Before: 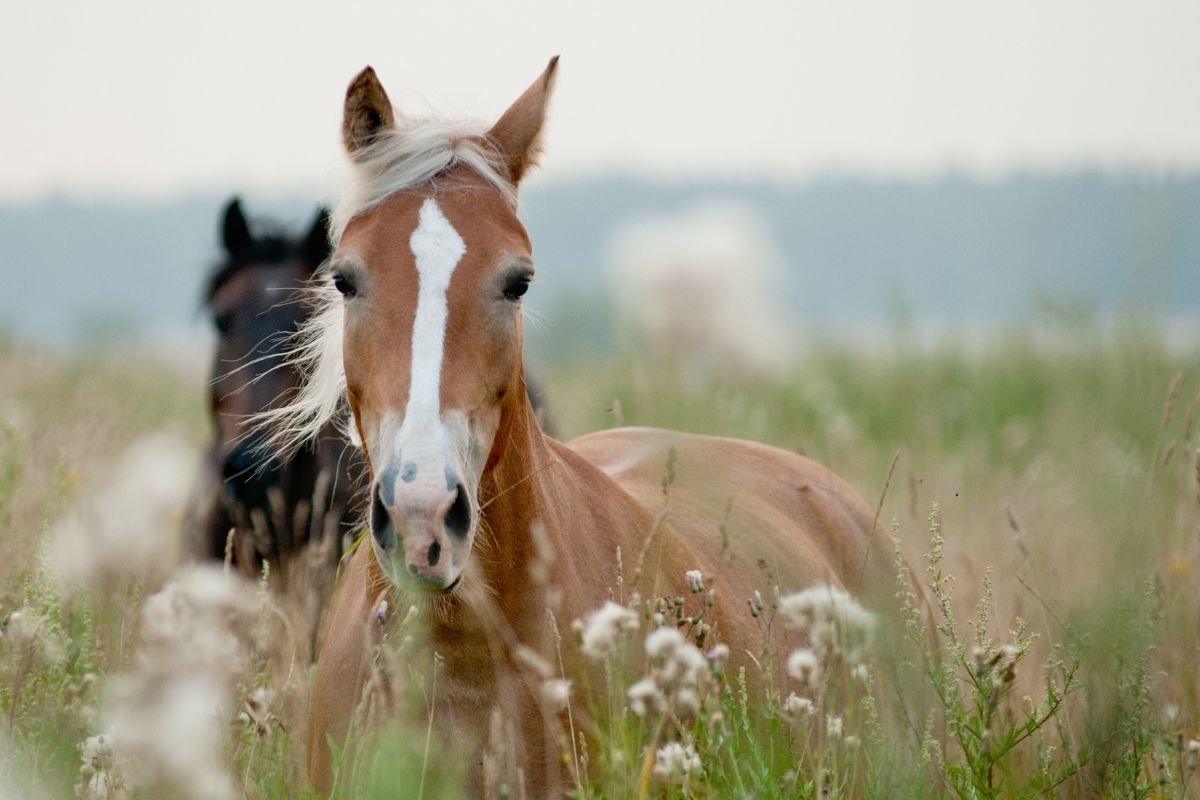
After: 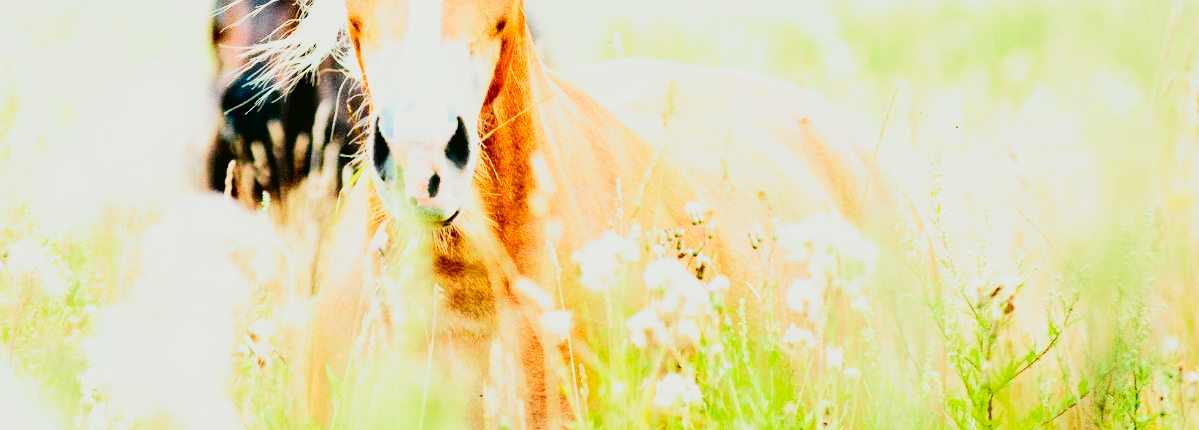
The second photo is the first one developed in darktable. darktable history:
crop and rotate: top 46.237%
exposure: black level correction 0, exposure 1.1 EV, compensate highlight preservation false
base curve: curves: ch0 [(0, 0) (0.007, 0.004) (0.027, 0.03) (0.046, 0.07) (0.207, 0.54) (0.442, 0.872) (0.673, 0.972) (1, 1)], preserve colors none
tone curve: curves: ch0 [(0, 0.017) (0.091, 0.04) (0.296, 0.276) (0.439, 0.482) (0.64, 0.729) (0.785, 0.817) (0.995, 0.917)]; ch1 [(0, 0) (0.384, 0.365) (0.463, 0.447) (0.486, 0.474) (0.503, 0.497) (0.526, 0.52) (0.555, 0.564) (0.578, 0.589) (0.638, 0.66) (0.766, 0.773) (1, 1)]; ch2 [(0, 0) (0.374, 0.344) (0.446, 0.443) (0.501, 0.509) (0.528, 0.522) (0.569, 0.593) (0.61, 0.646) (0.666, 0.688) (1, 1)], color space Lab, independent channels, preserve colors none
